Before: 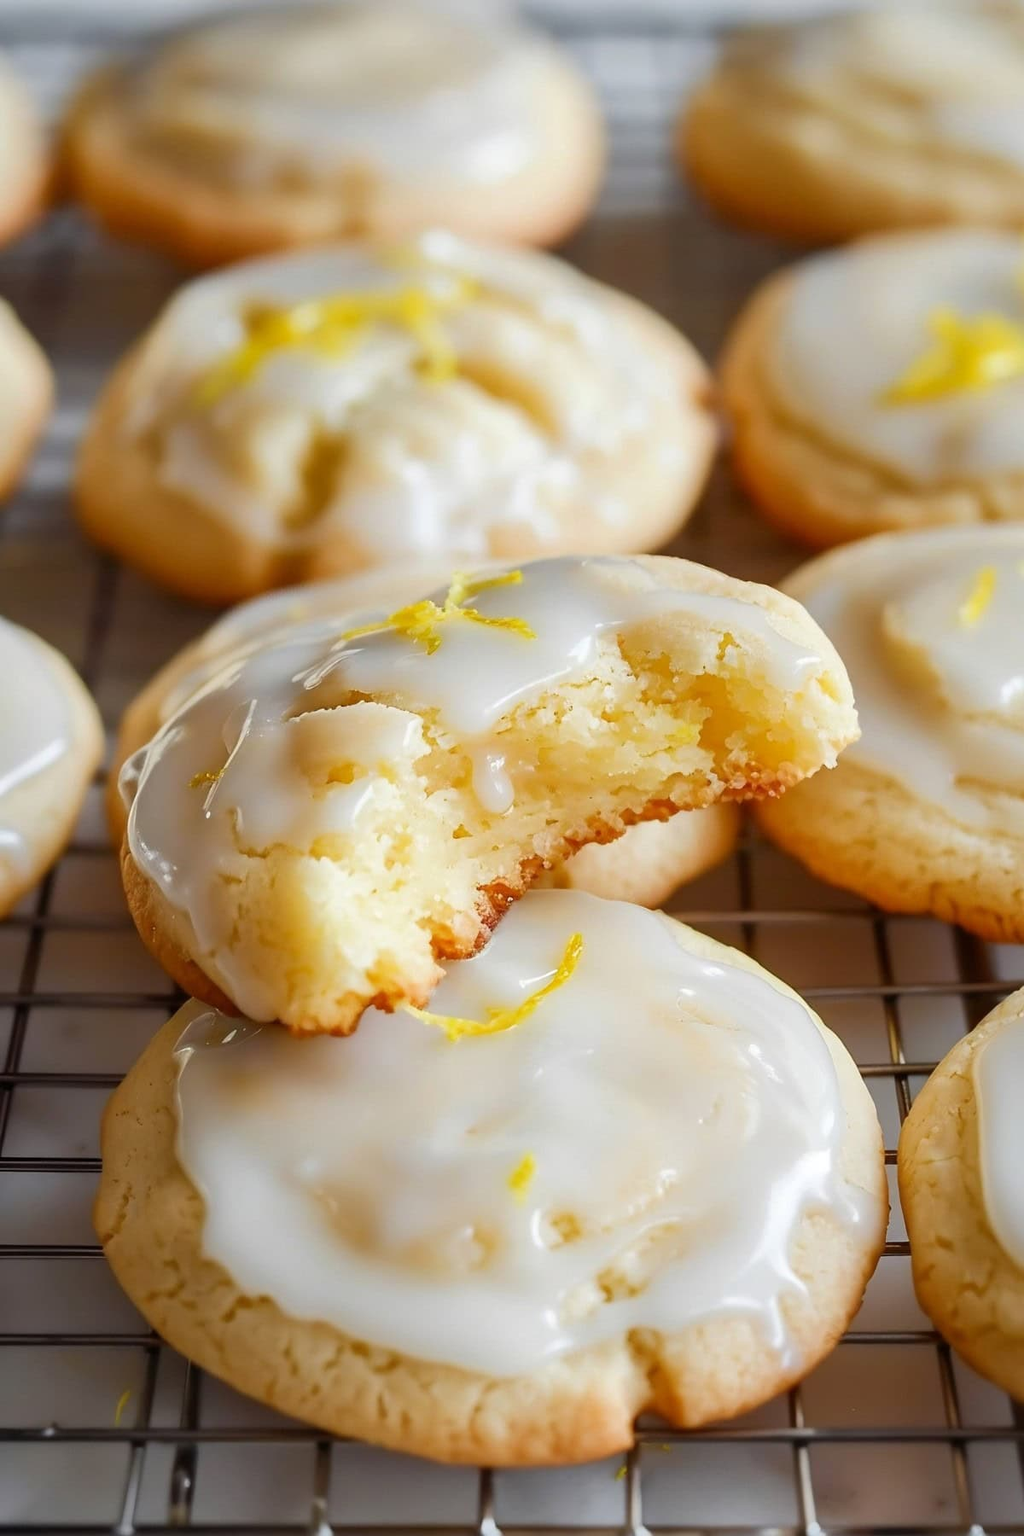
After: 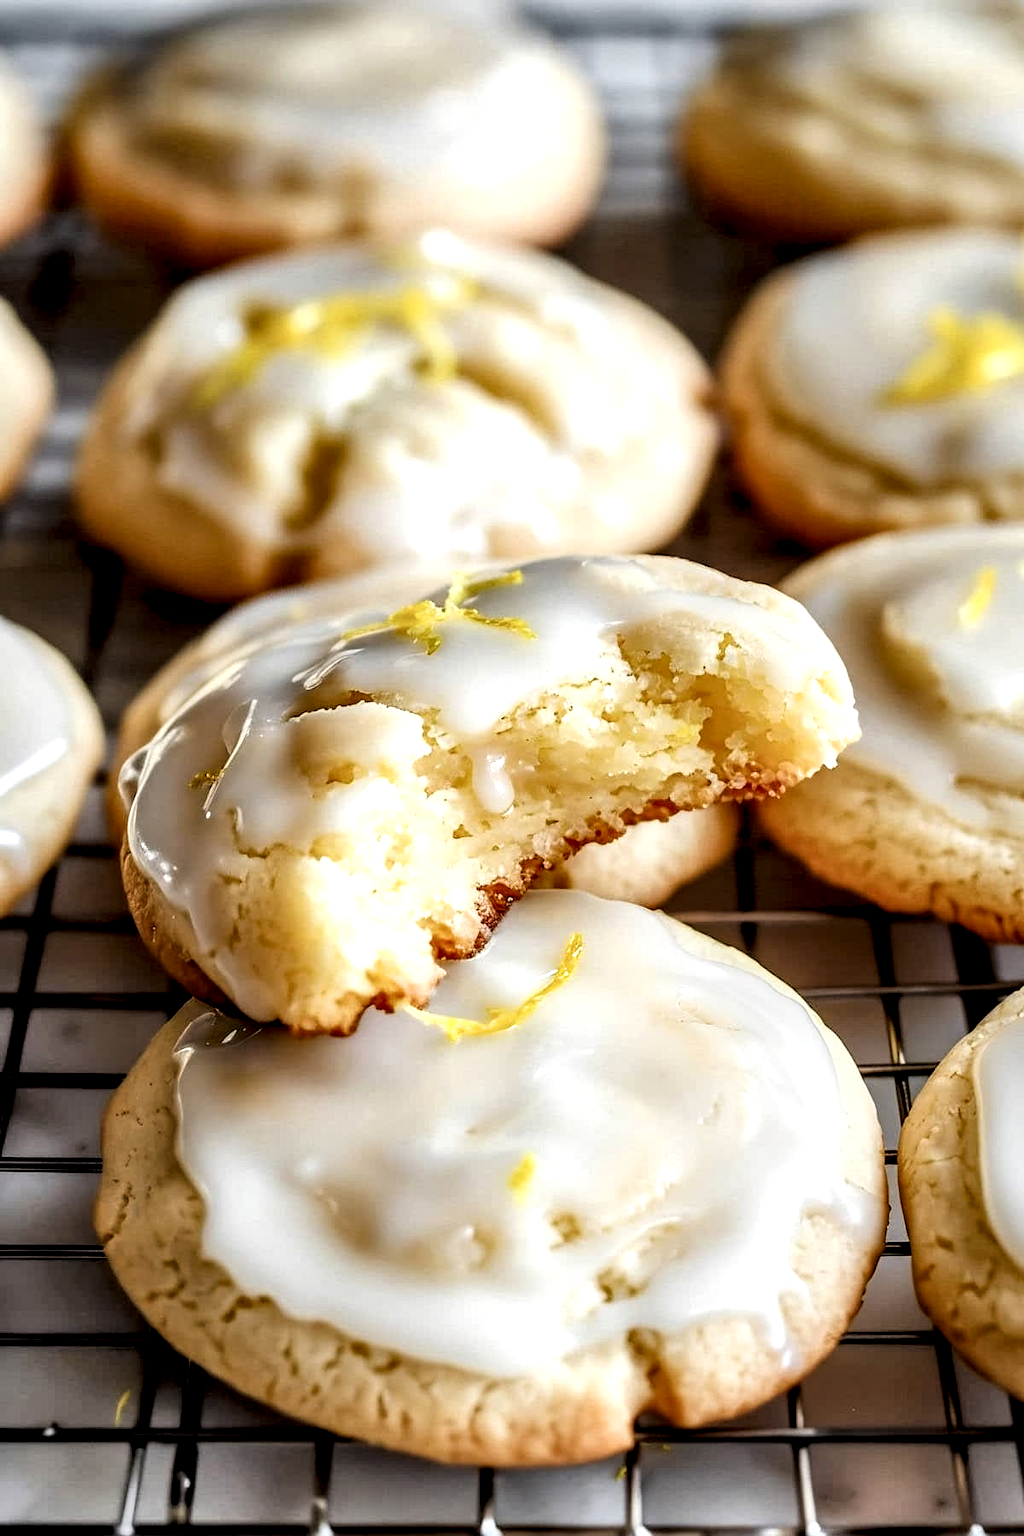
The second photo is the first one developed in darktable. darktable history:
local contrast: highlights 78%, shadows 56%, detail 175%, midtone range 0.422
filmic rgb: black relative exposure -5.53 EV, white relative exposure 2.49 EV, target black luminance 0%, hardness 4.52, latitude 67.1%, contrast 1.441, shadows ↔ highlights balance -3.71%
shadows and highlights: shadows 52.12, highlights -28.39, soften with gaussian
